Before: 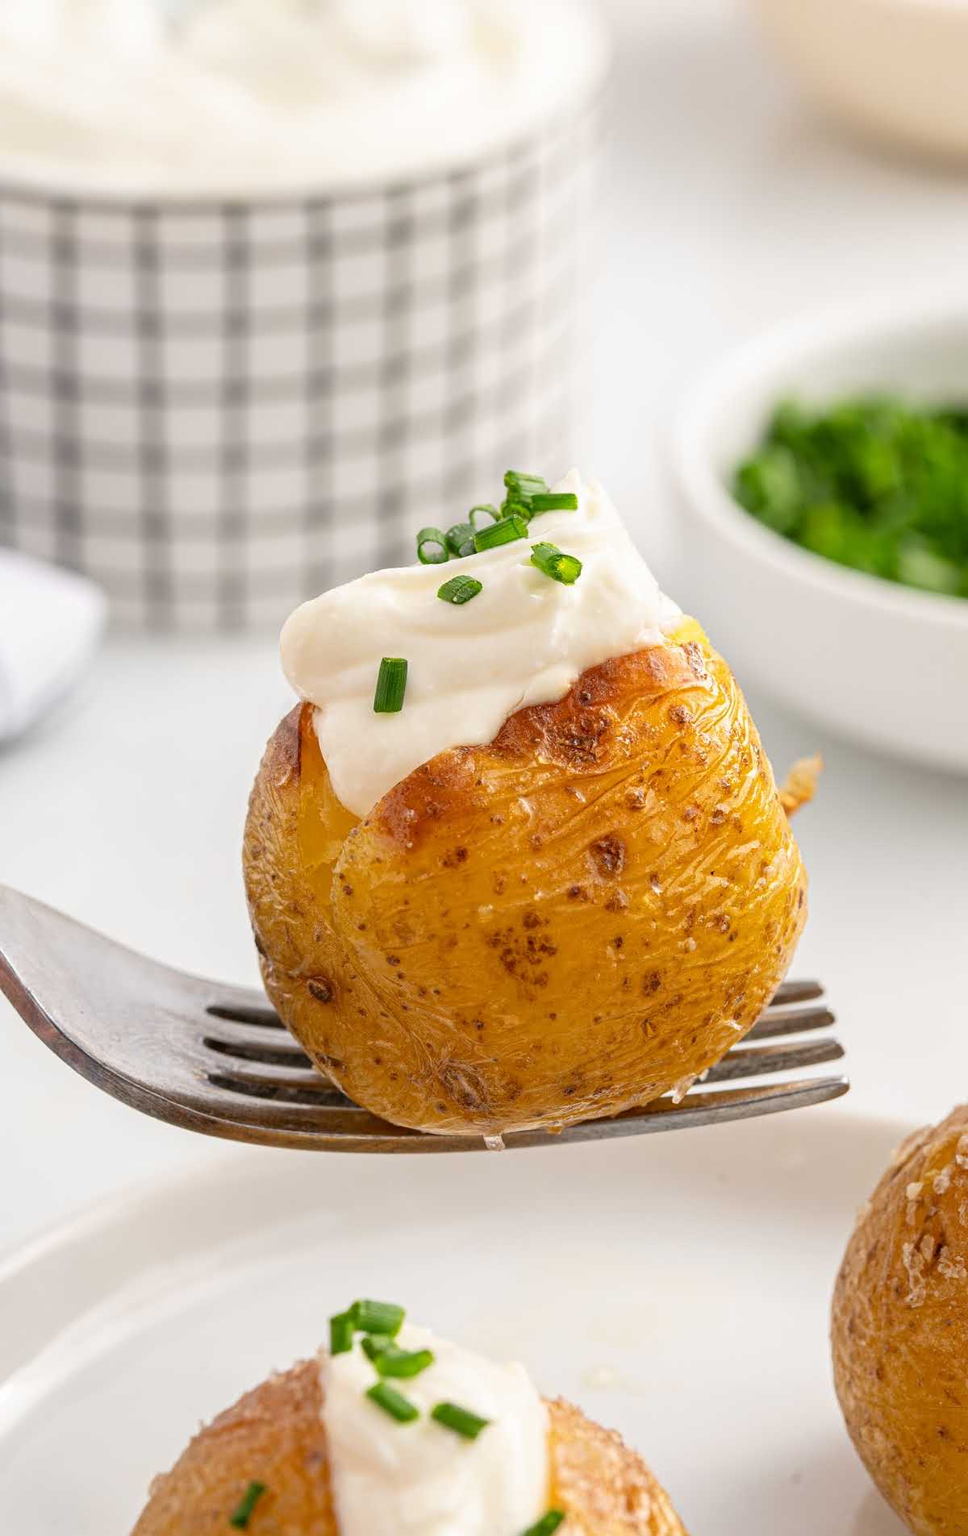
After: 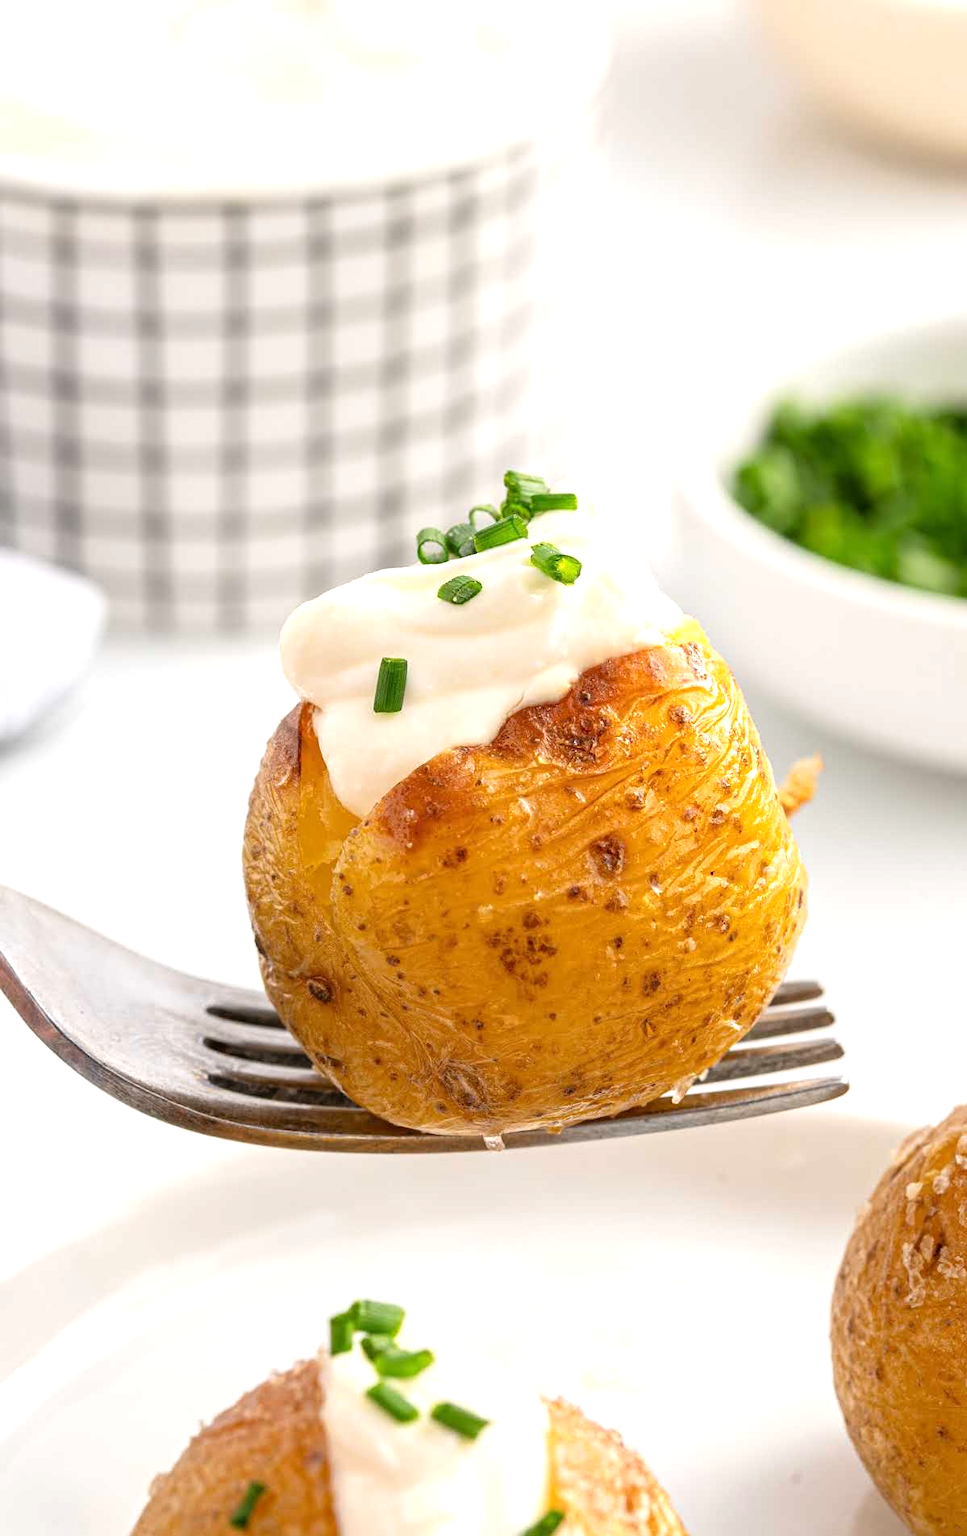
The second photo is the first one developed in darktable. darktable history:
tone equalizer: -8 EV -0.447 EV, -7 EV -0.378 EV, -6 EV -0.32 EV, -5 EV -0.2 EV, -3 EV 0.256 EV, -2 EV 0.318 EV, -1 EV 0.404 EV, +0 EV 0.437 EV
